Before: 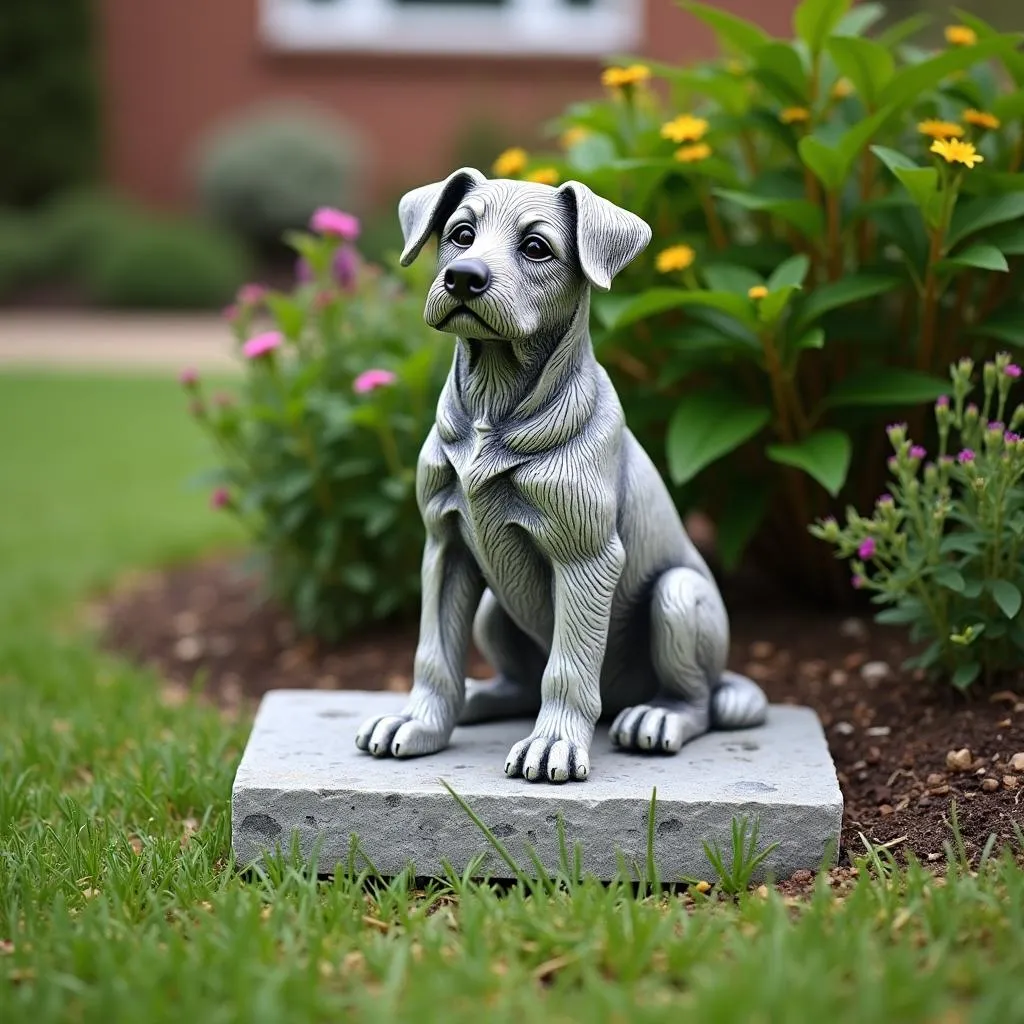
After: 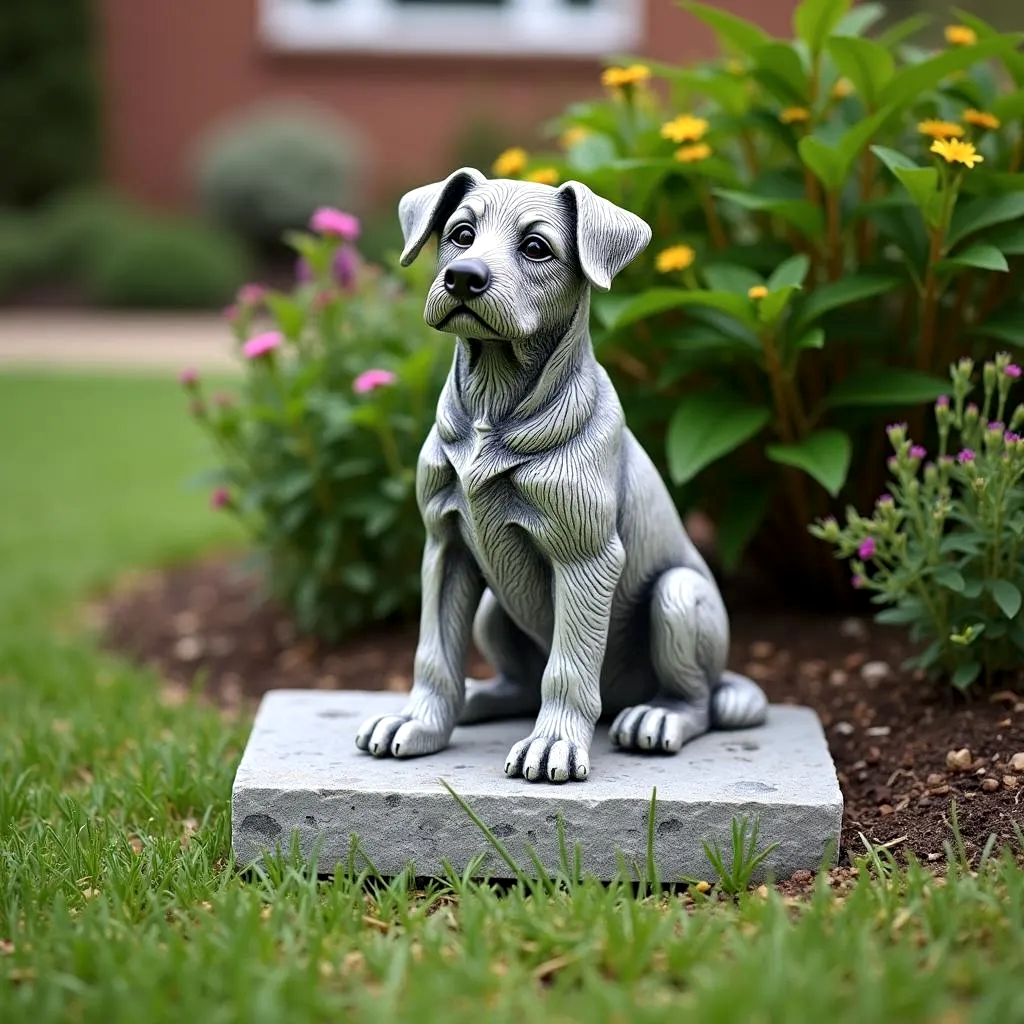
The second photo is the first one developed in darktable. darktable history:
local contrast: highlights 105%, shadows 102%, detail 119%, midtone range 0.2
